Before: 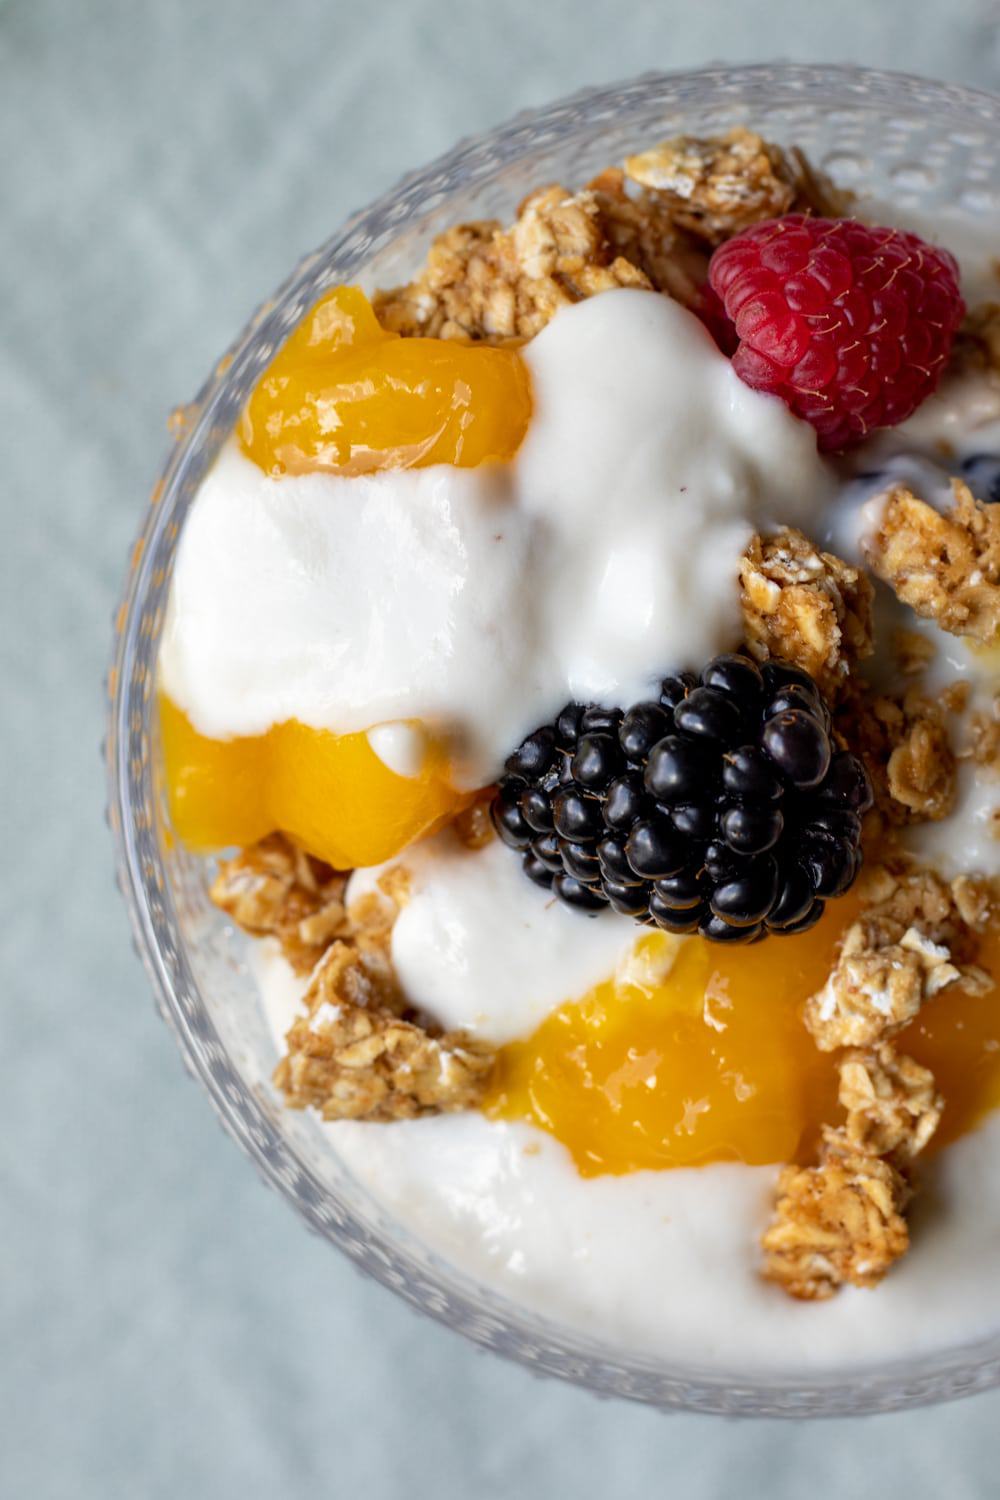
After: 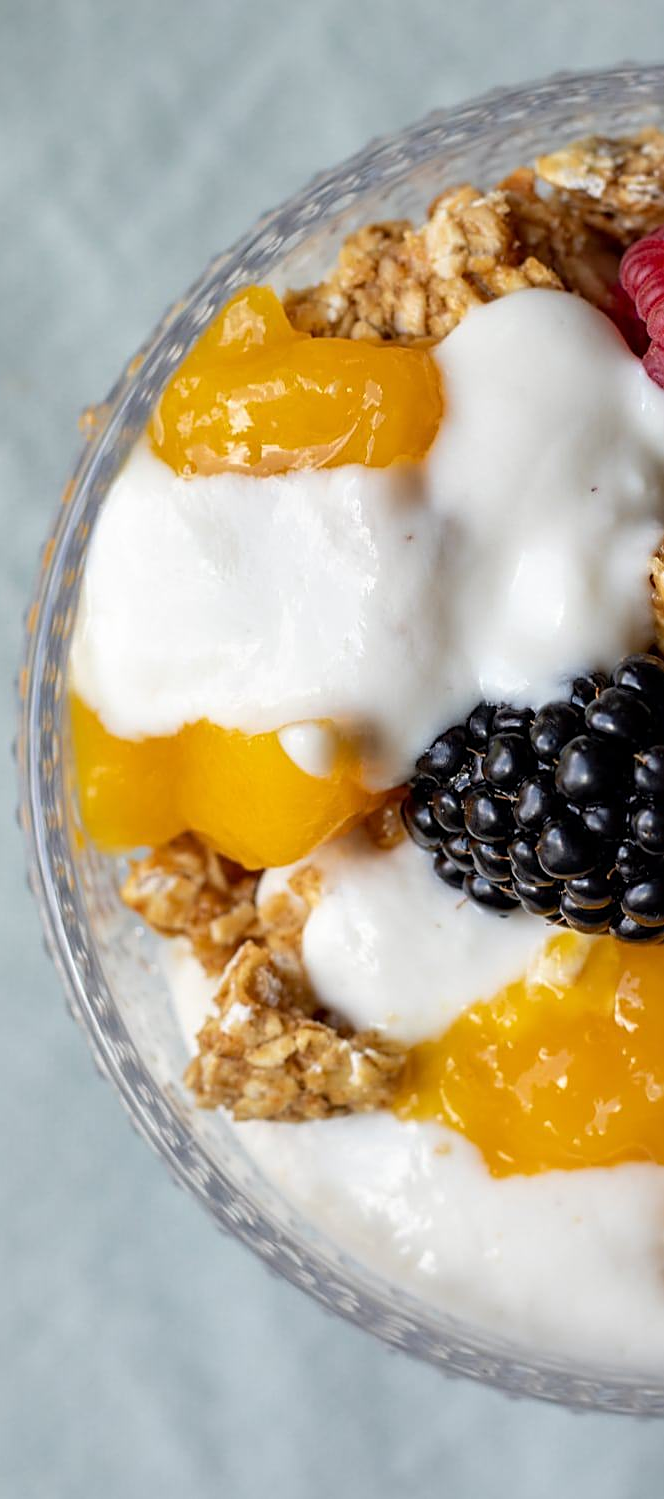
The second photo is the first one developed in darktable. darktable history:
crop and rotate: left 8.911%, right 24.654%
sharpen: on, module defaults
